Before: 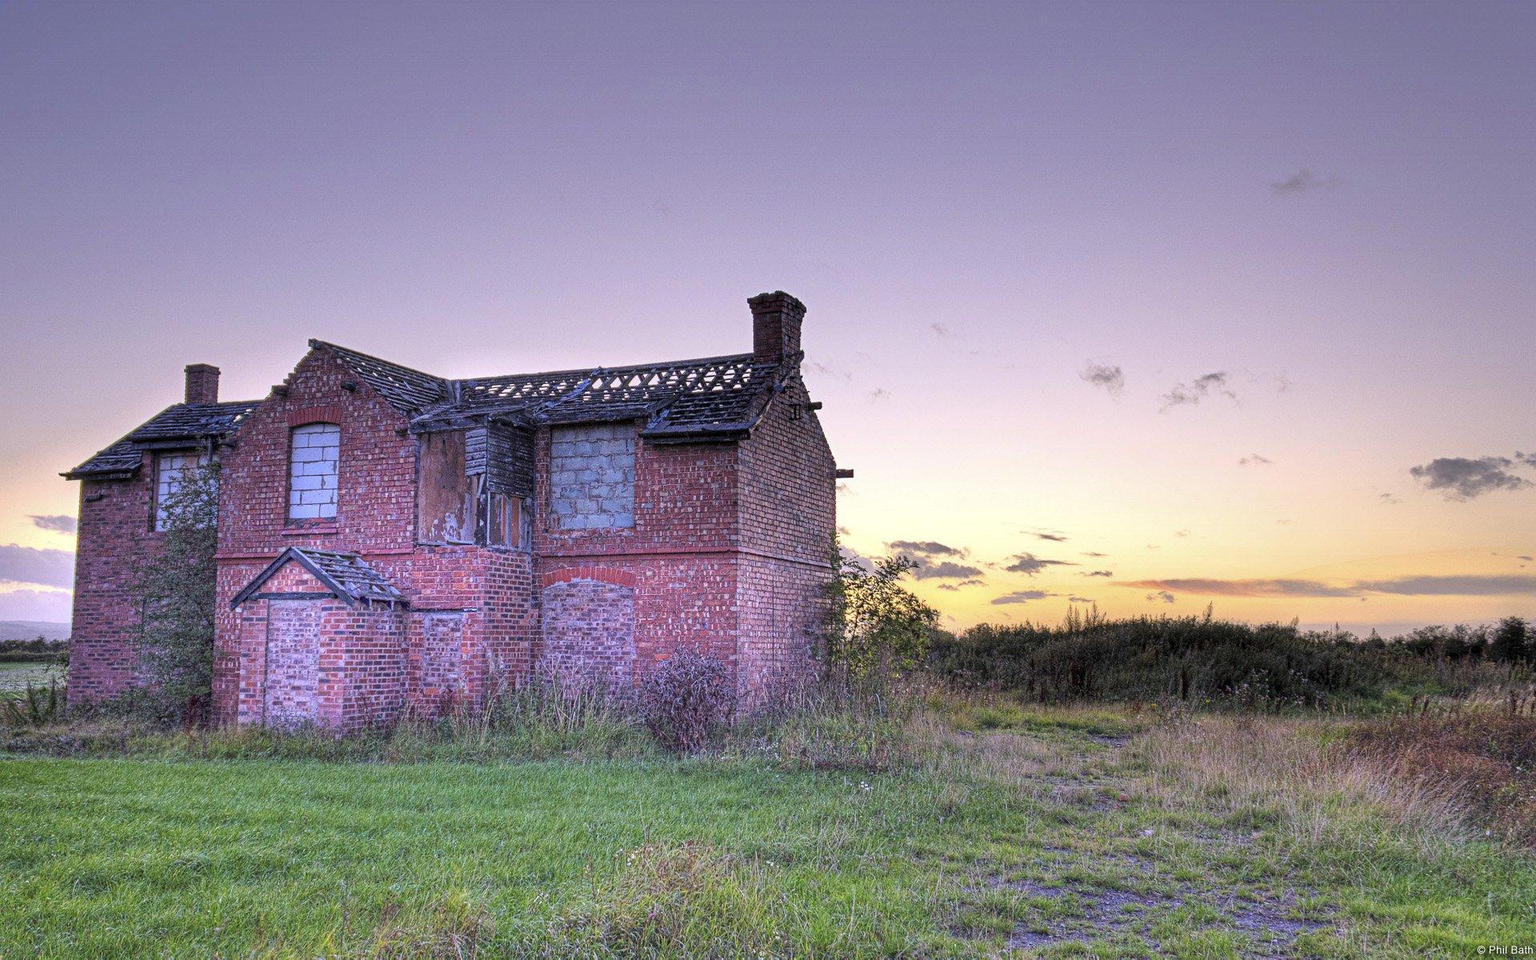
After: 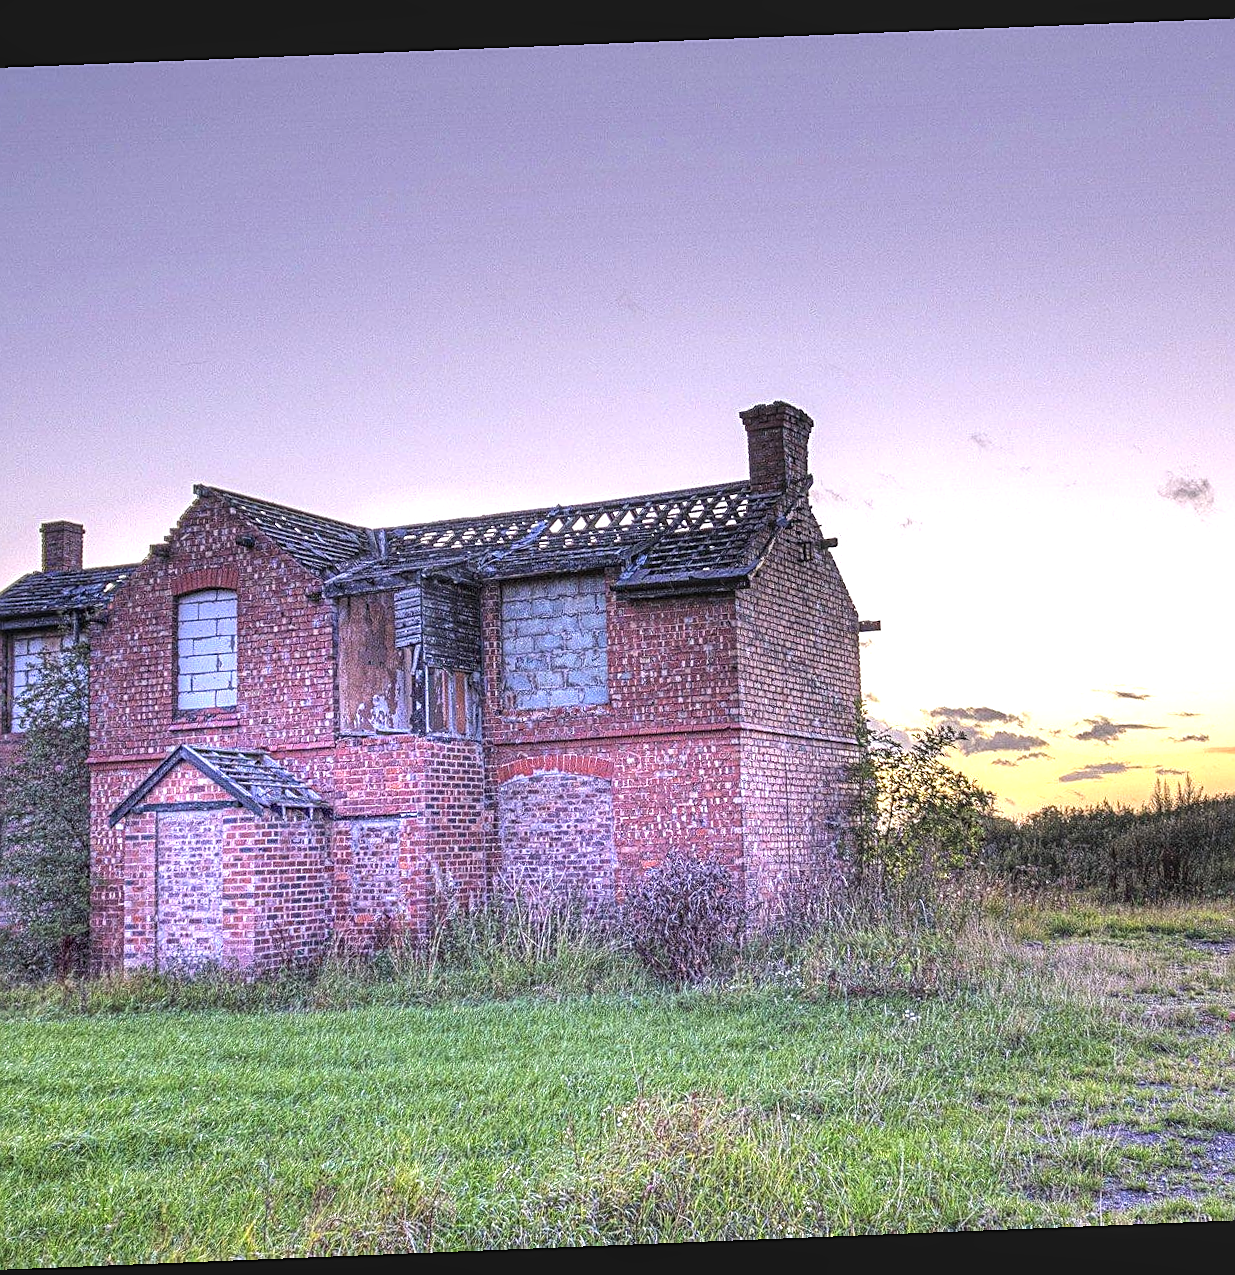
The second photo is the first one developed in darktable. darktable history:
sharpen: on, module defaults
crop: left 10.644%, right 26.528%
white balance: emerald 1
tone equalizer: on, module defaults
local contrast: on, module defaults
rotate and perspective: rotation -2.29°, automatic cropping off
exposure: black level correction -0.005, exposure 0.622 EV, compensate highlight preservation false
